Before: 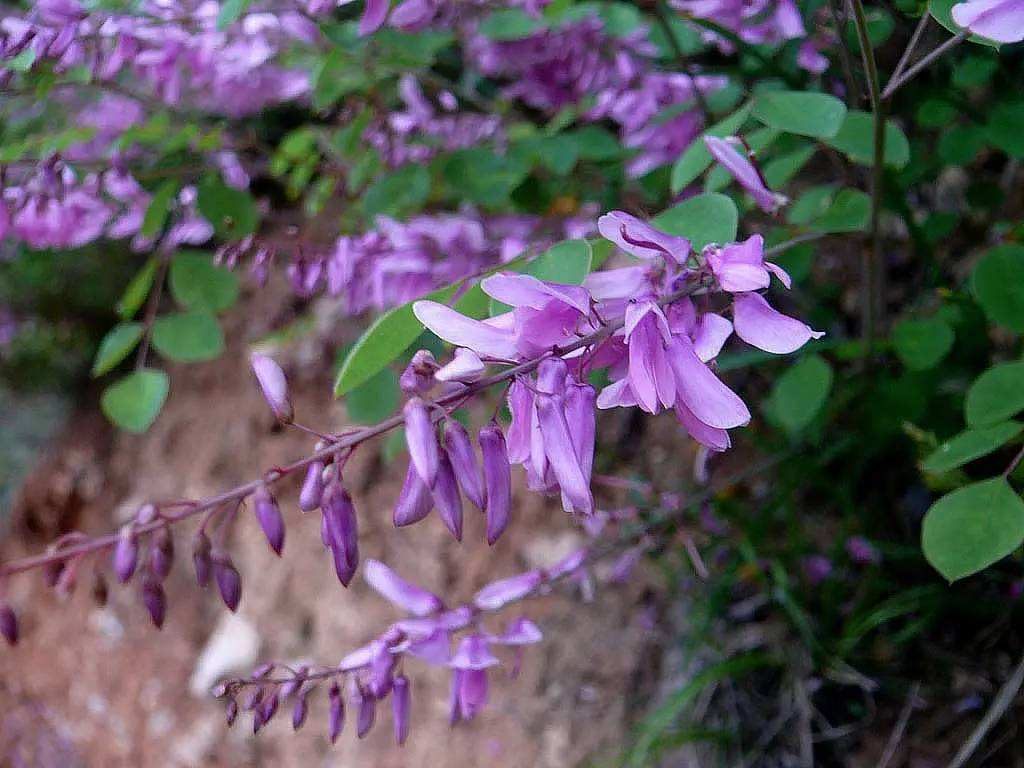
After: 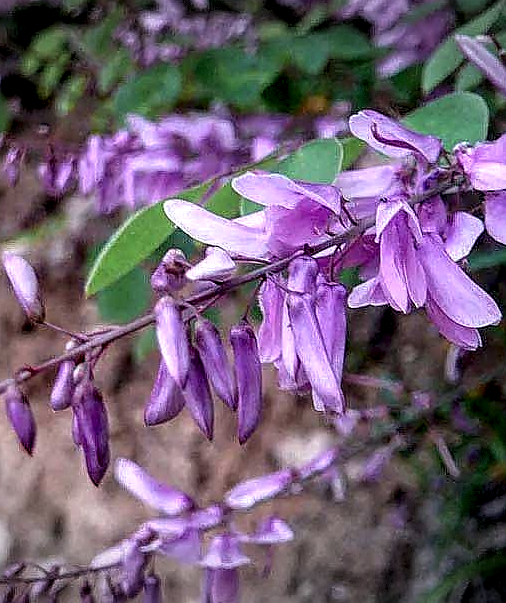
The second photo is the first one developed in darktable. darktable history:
vignetting: fall-off start 100%, brightness -0.406, saturation -0.3, width/height ratio 1.324, dithering 8-bit output, unbound false
crop and rotate: angle 0.02°, left 24.353%, top 13.219%, right 26.156%, bottom 8.224%
sharpen: on, module defaults
local contrast: highlights 60%, shadows 60%, detail 160%
